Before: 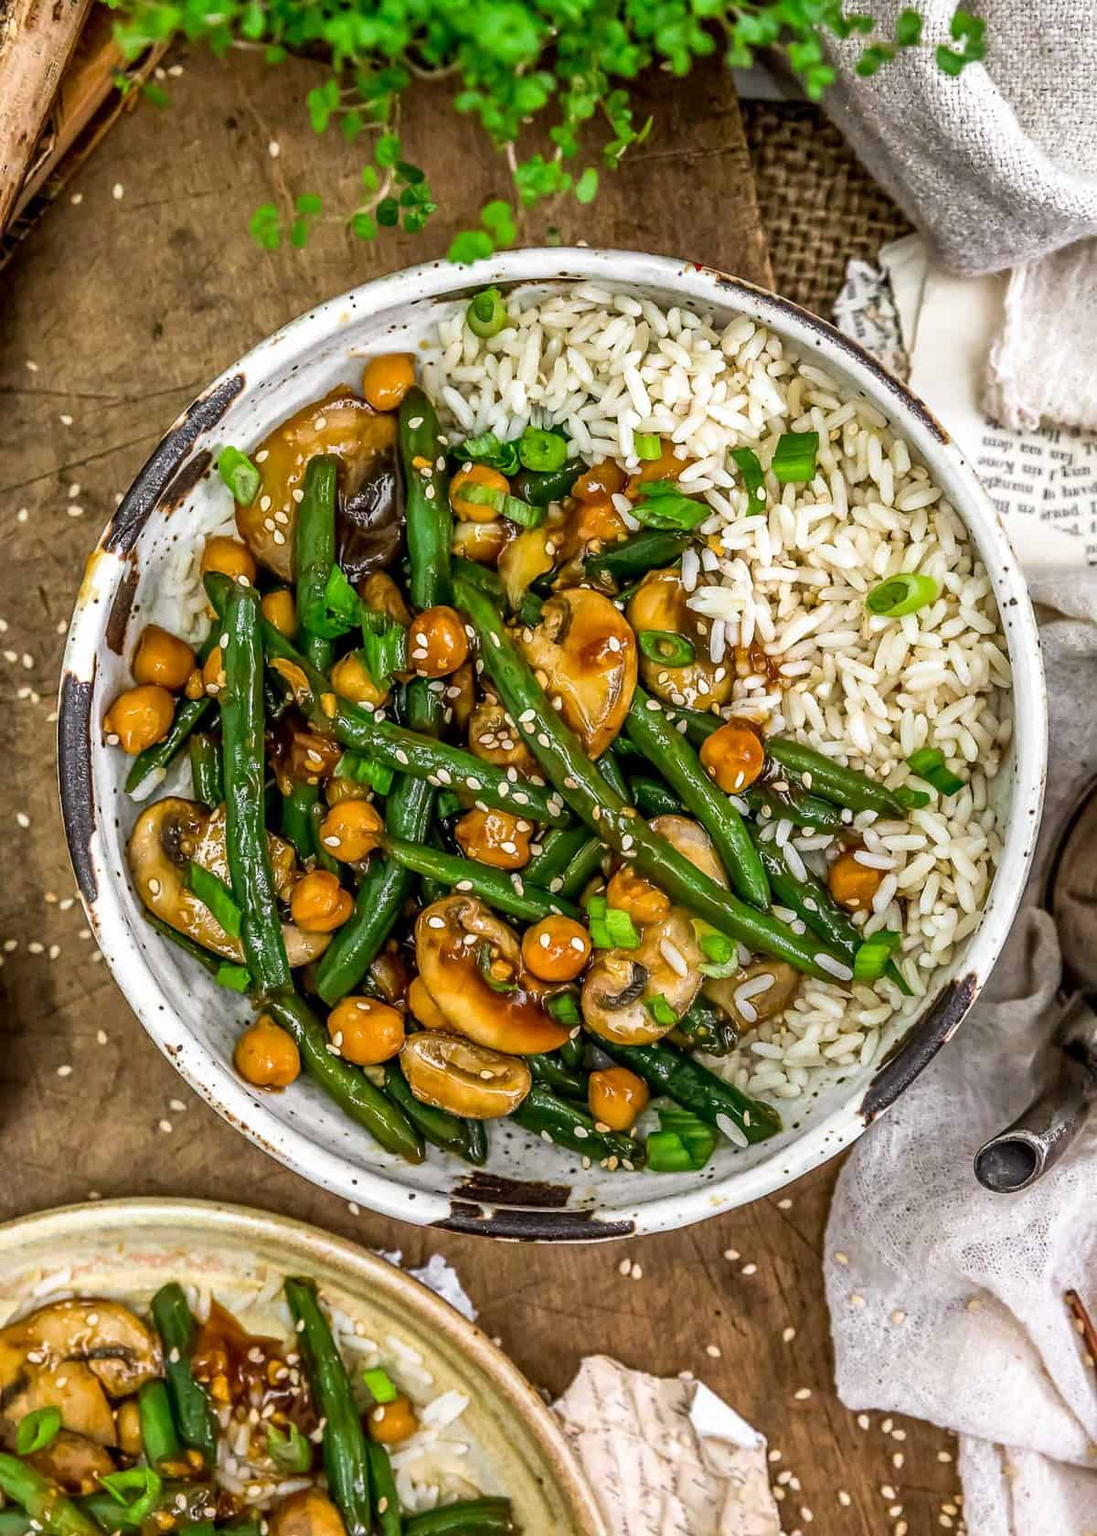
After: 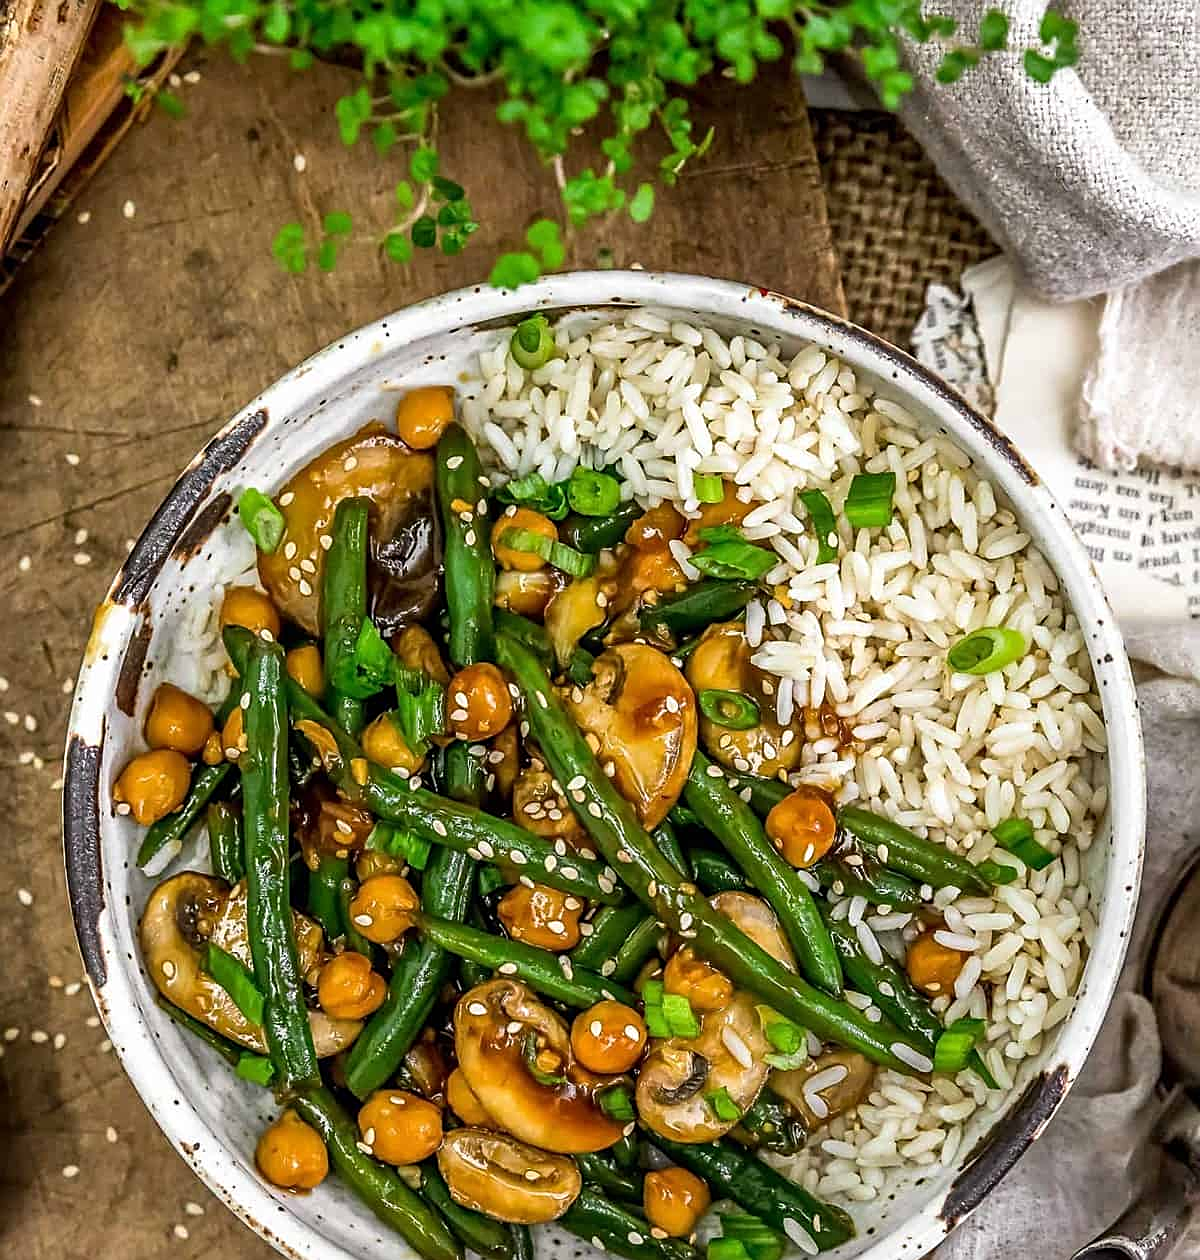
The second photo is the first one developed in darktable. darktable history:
exposure: compensate highlight preservation false
crop: bottom 24.967%
sharpen: on, module defaults
